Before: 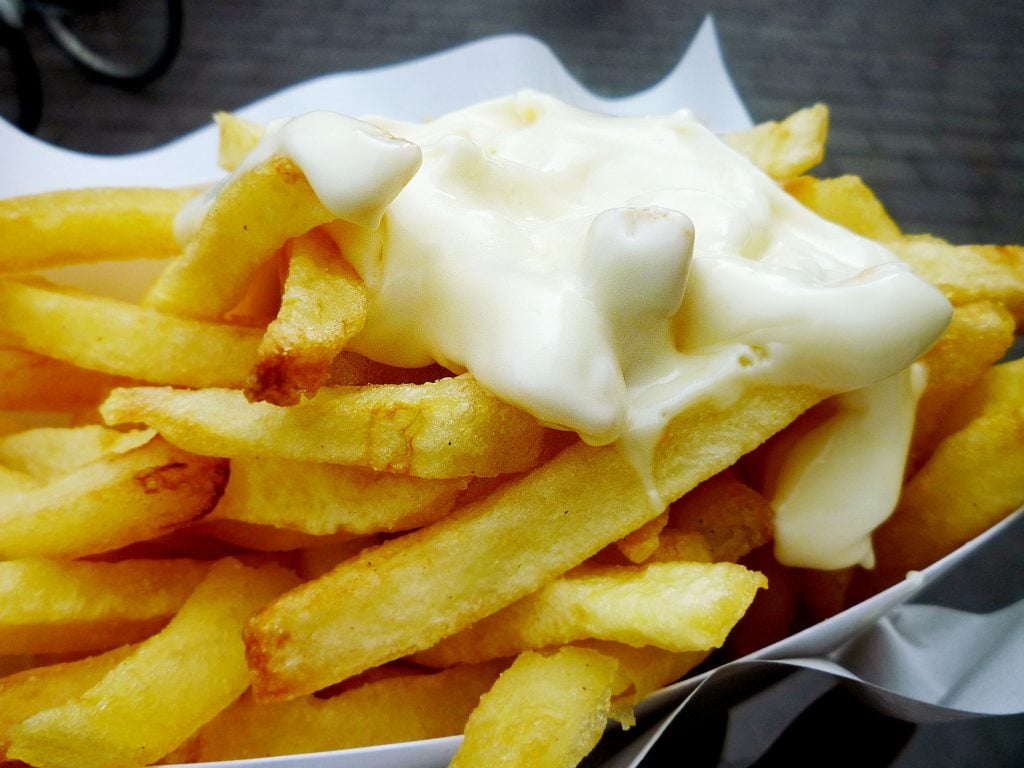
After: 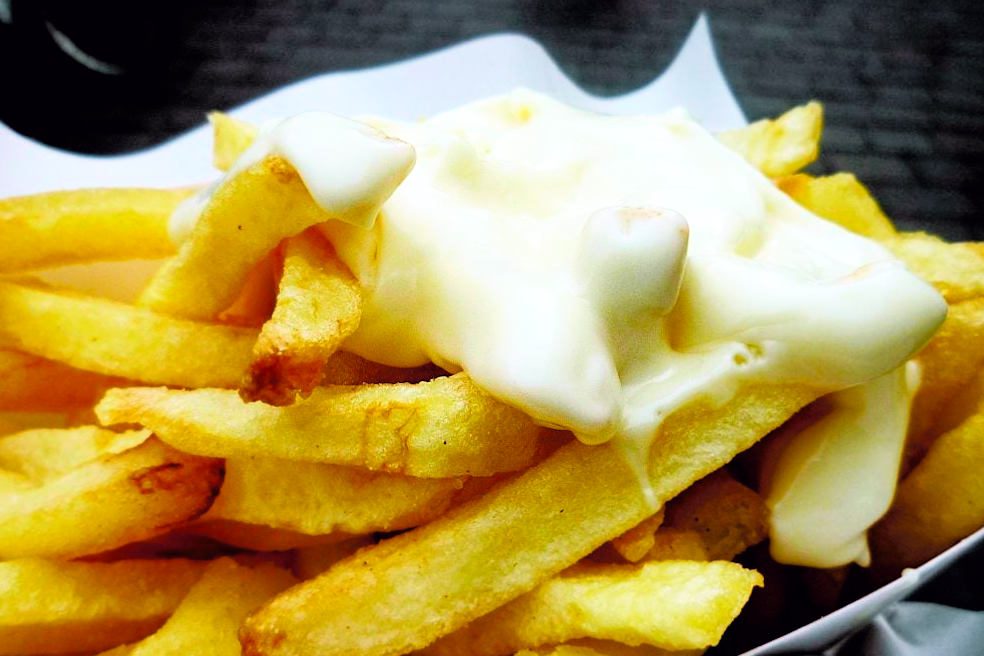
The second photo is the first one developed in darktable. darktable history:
filmic rgb: black relative exposure -3.64 EV, white relative exposure 2.44 EV, hardness 3.29
haze removal: compatibility mode true, adaptive false
crop and rotate: angle 0.2°, left 0.275%, right 3.127%, bottom 14.18%
tone curve: curves: ch0 [(0, 0) (0.15, 0.17) (0.452, 0.437) (0.611, 0.588) (0.751, 0.749) (1, 1)]; ch1 [(0, 0) (0.325, 0.327) (0.413, 0.442) (0.475, 0.467) (0.512, 0.522) (0.541, 0.55) (0.617, 0.612) (0.695, 0.697) (1, 1)]; ch2 [(0, 0) (0.386, 0.397) (0.452, 0.459) (0.505, 0.498) (0.536, 0.546) (0.574, 0.571) (0.633, 0.653) (1, 1)], color space Lab, independent channels, preserve colors none
contrast brightness saturation: contrast 0.03, brightness 0.06, saturation 0.13
